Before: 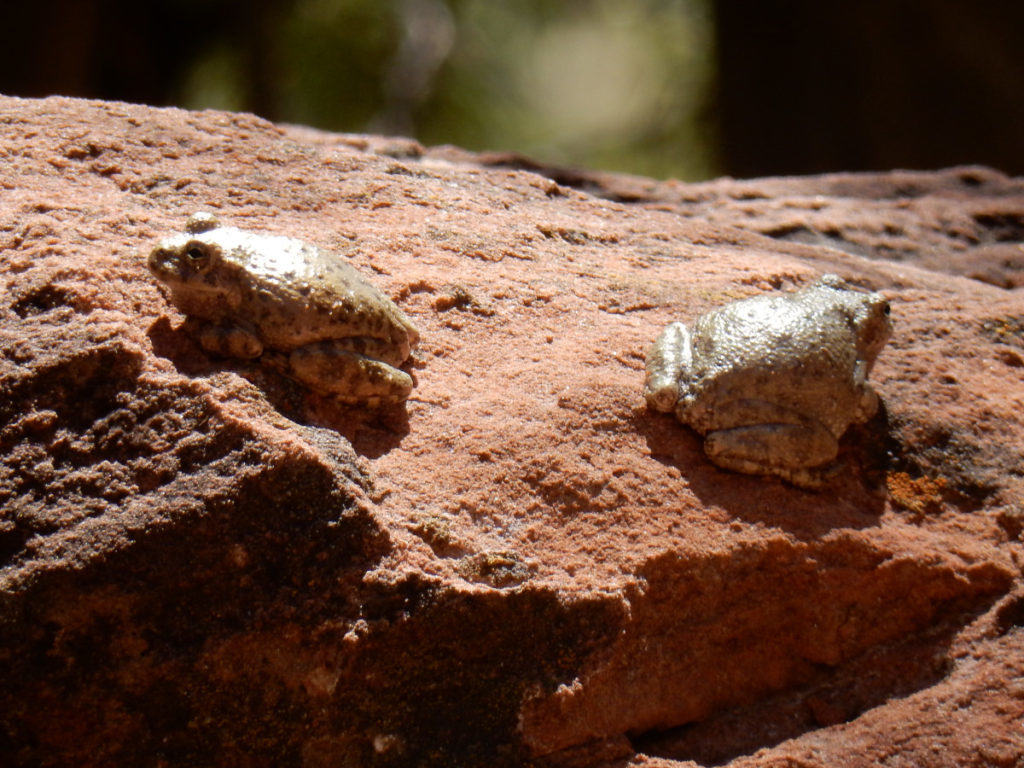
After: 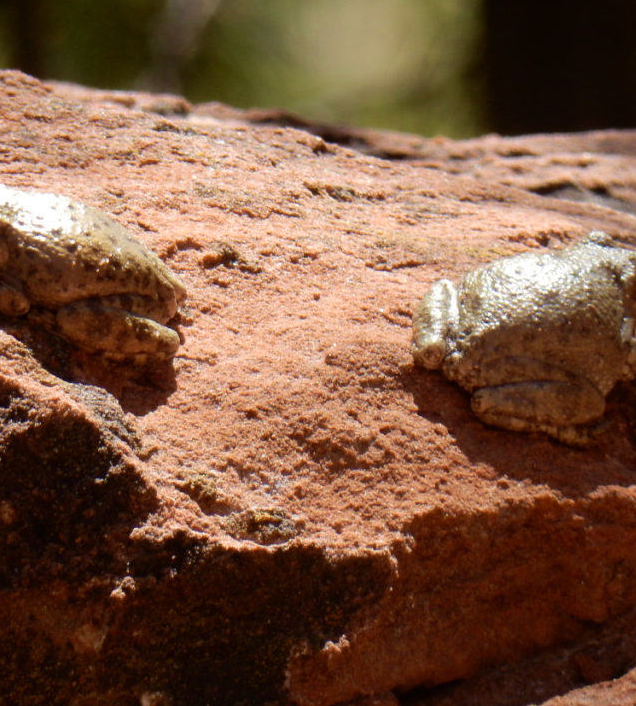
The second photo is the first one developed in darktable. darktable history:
velvia: on, module defaults
crop and rotate: left 22.834%, top 5.643%, right 15.022%, bottom 2.329%
